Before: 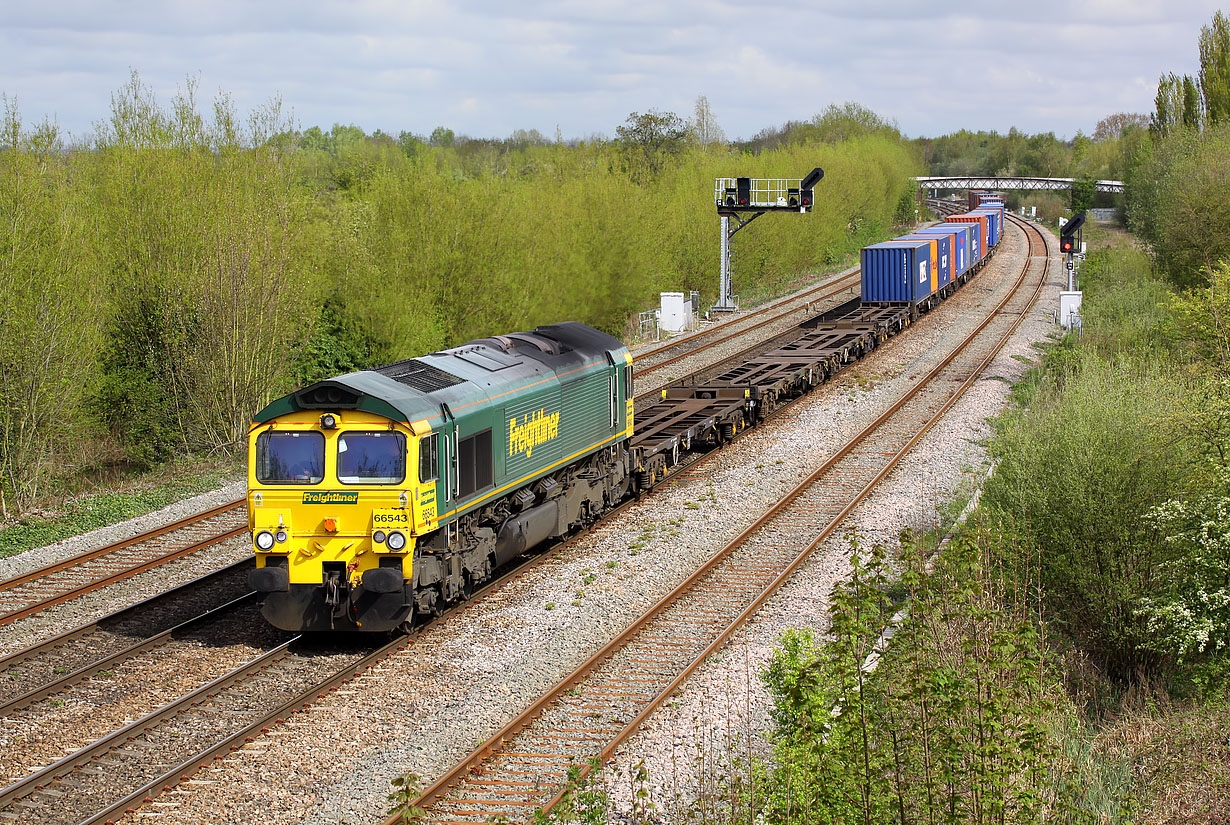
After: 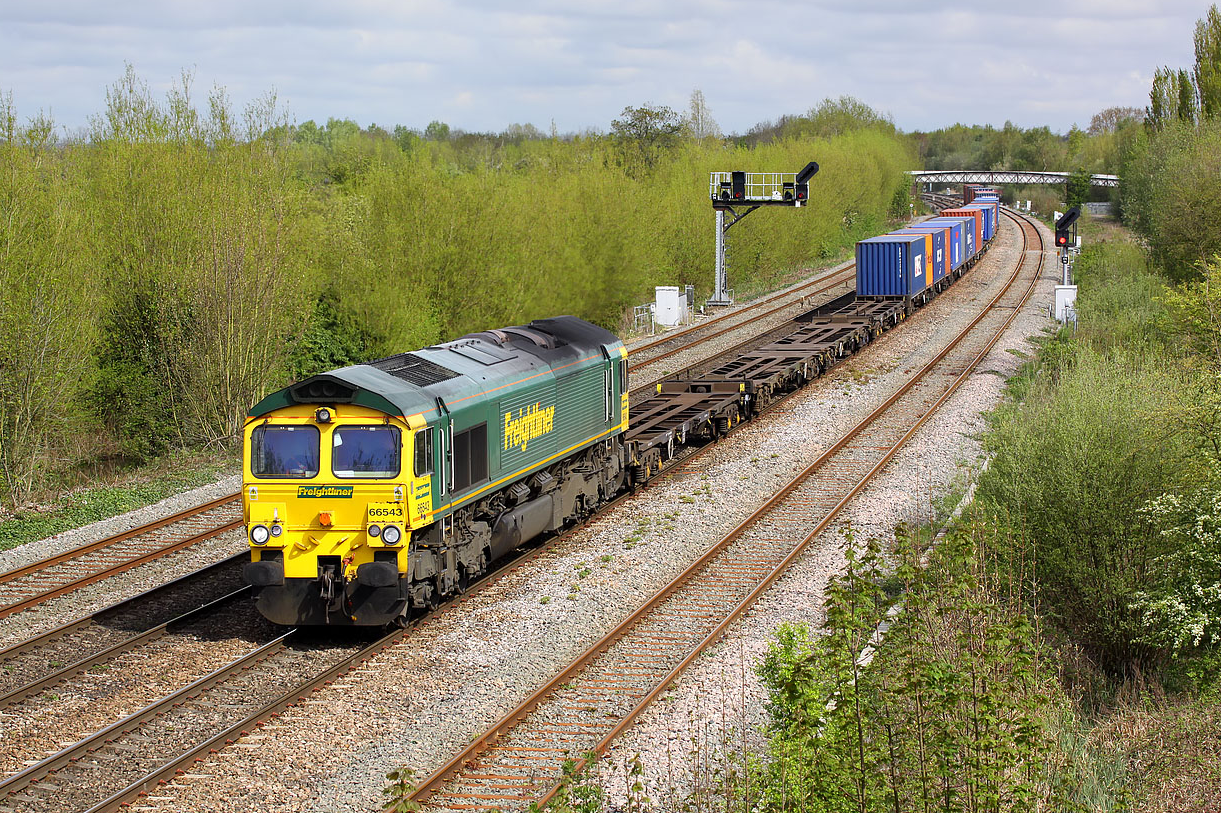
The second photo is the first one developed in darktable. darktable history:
crop: left 0.472%, top 0.758%, right 0.225%, bottom 0.679%
